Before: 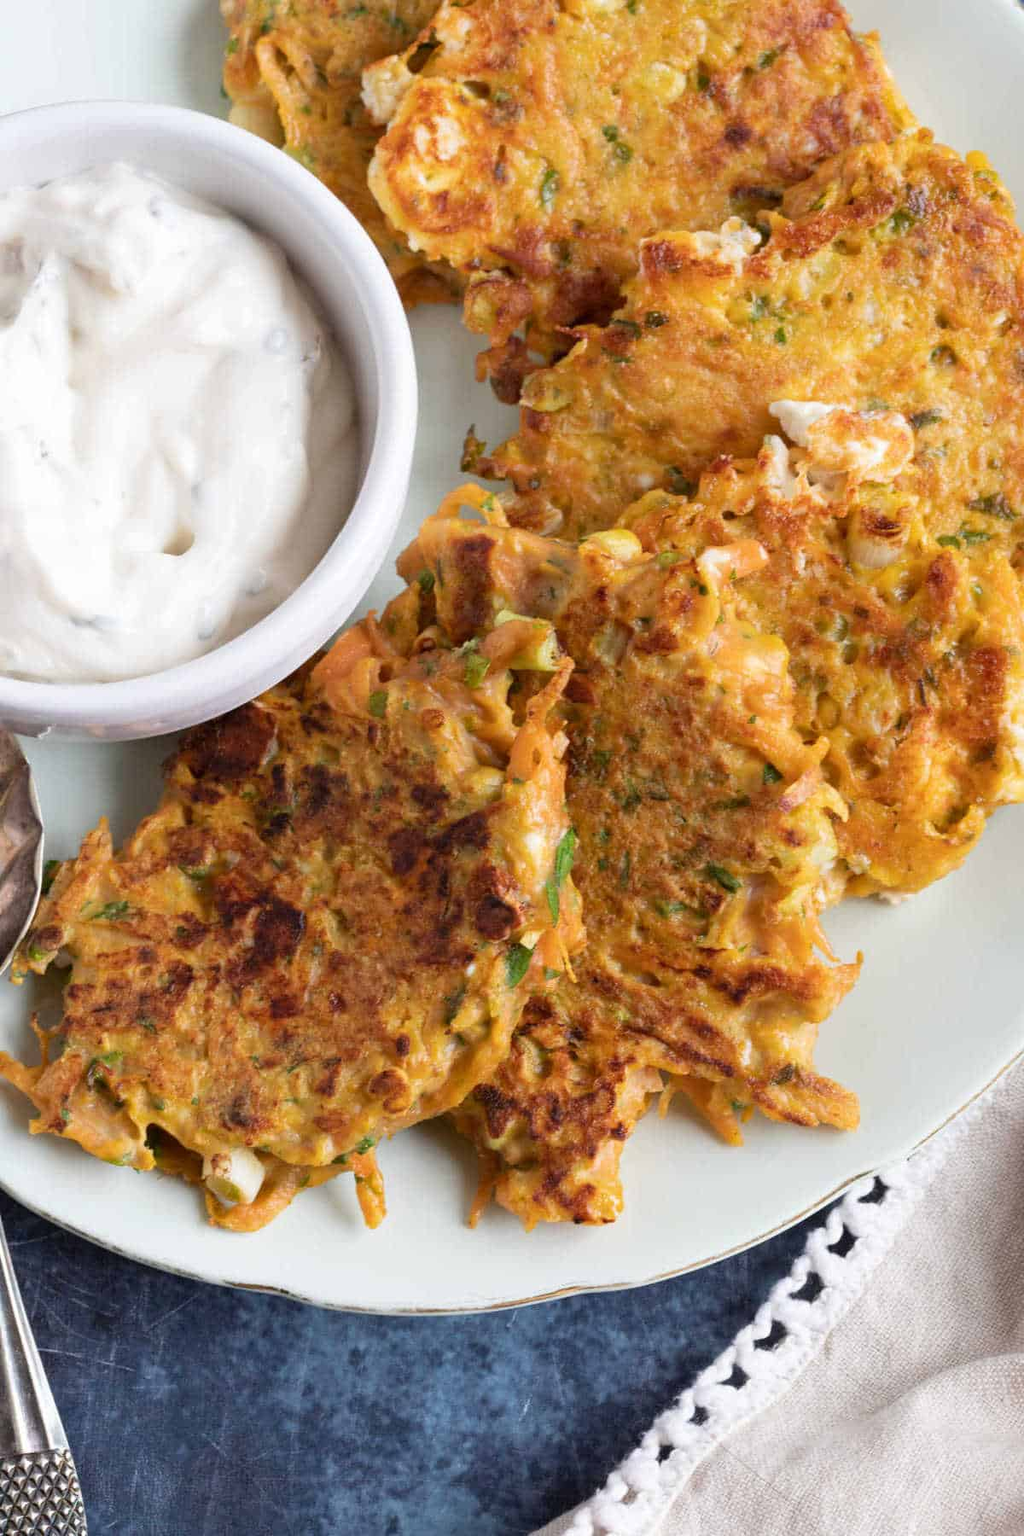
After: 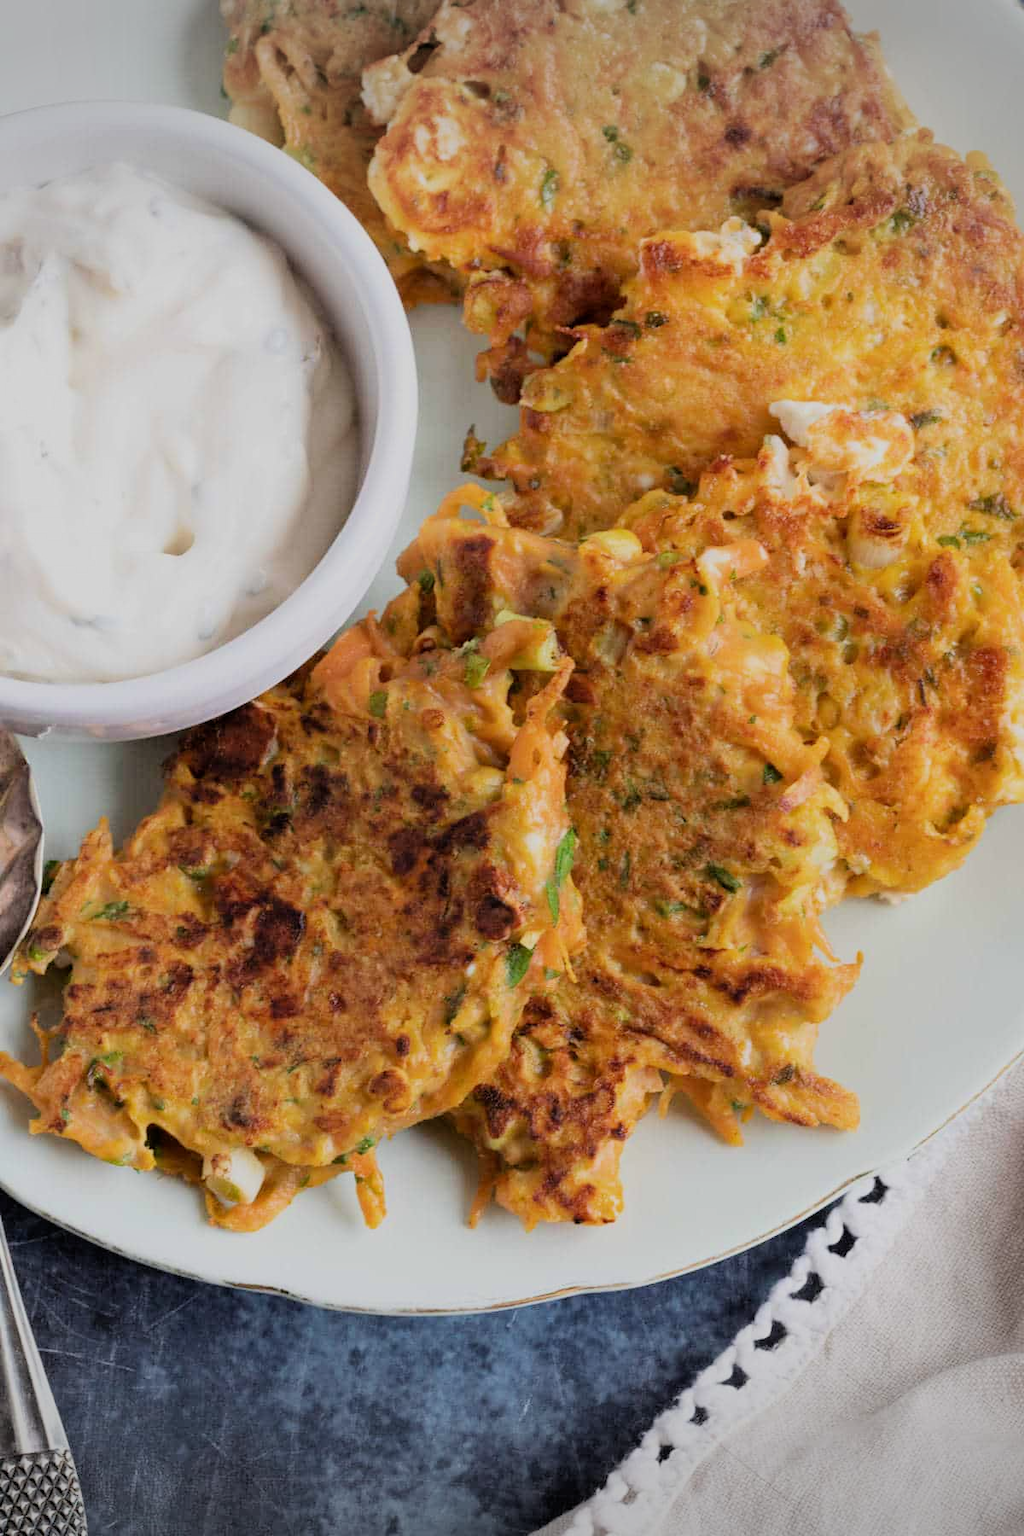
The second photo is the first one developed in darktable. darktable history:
vignetting: fall-off start 100%, brightness -0.282, width/height ratio 1.31
filmic rgb: black relative exposure -7.65 EV, white relative exposure 4.56 EV, hardness 3.61, color science v6 (2022)
